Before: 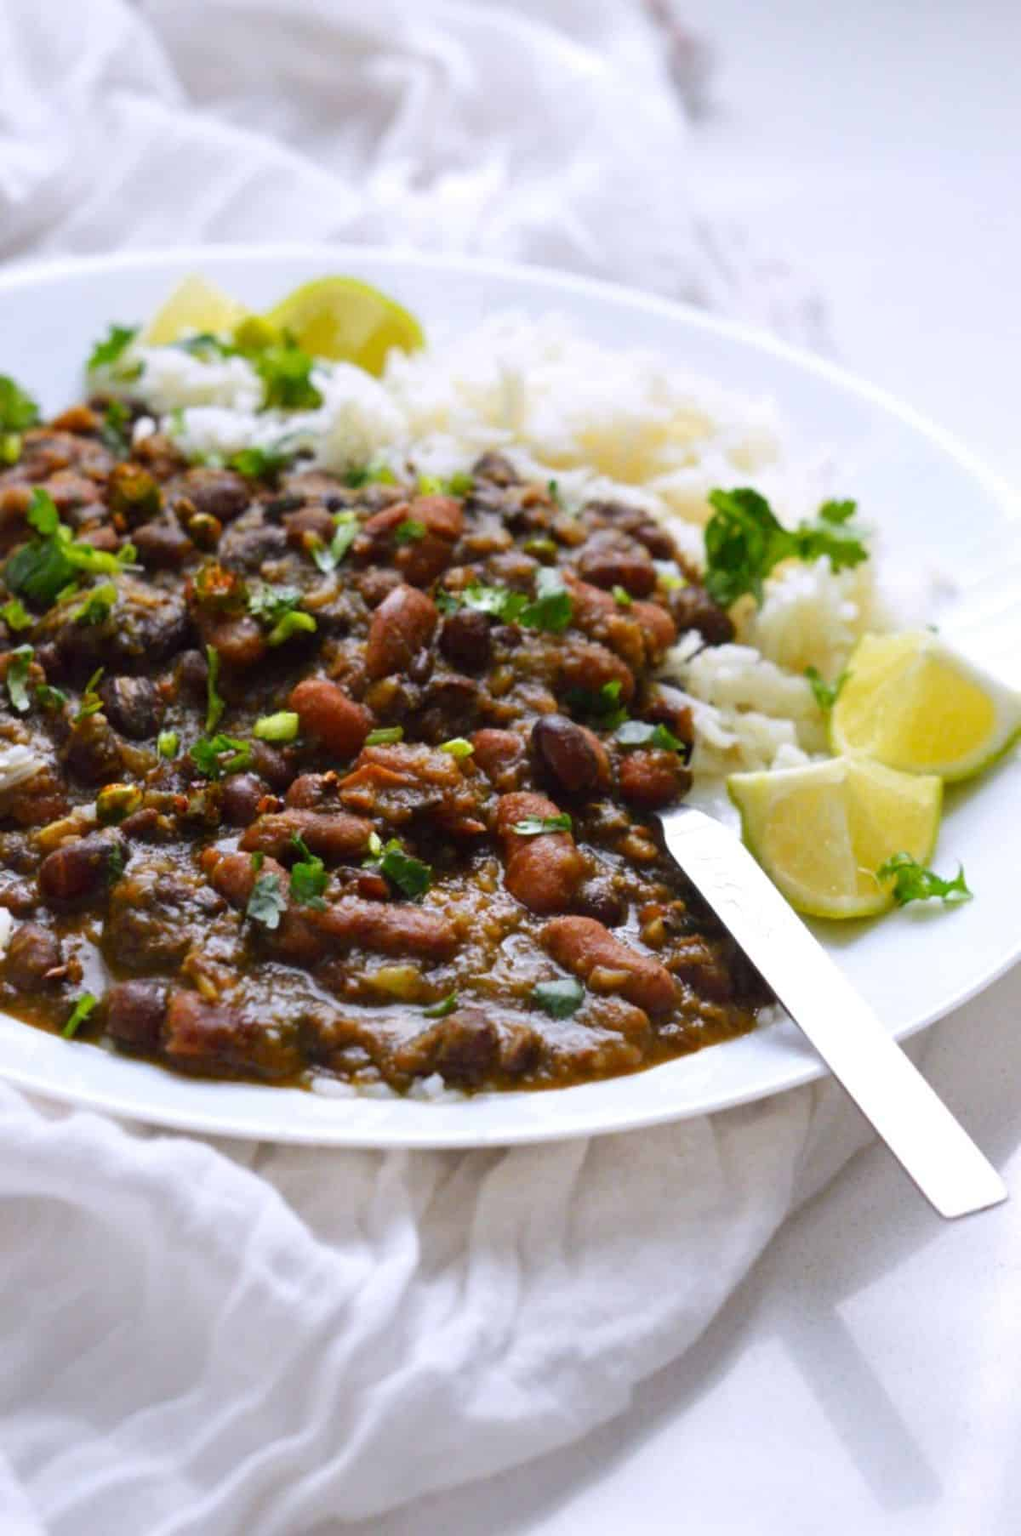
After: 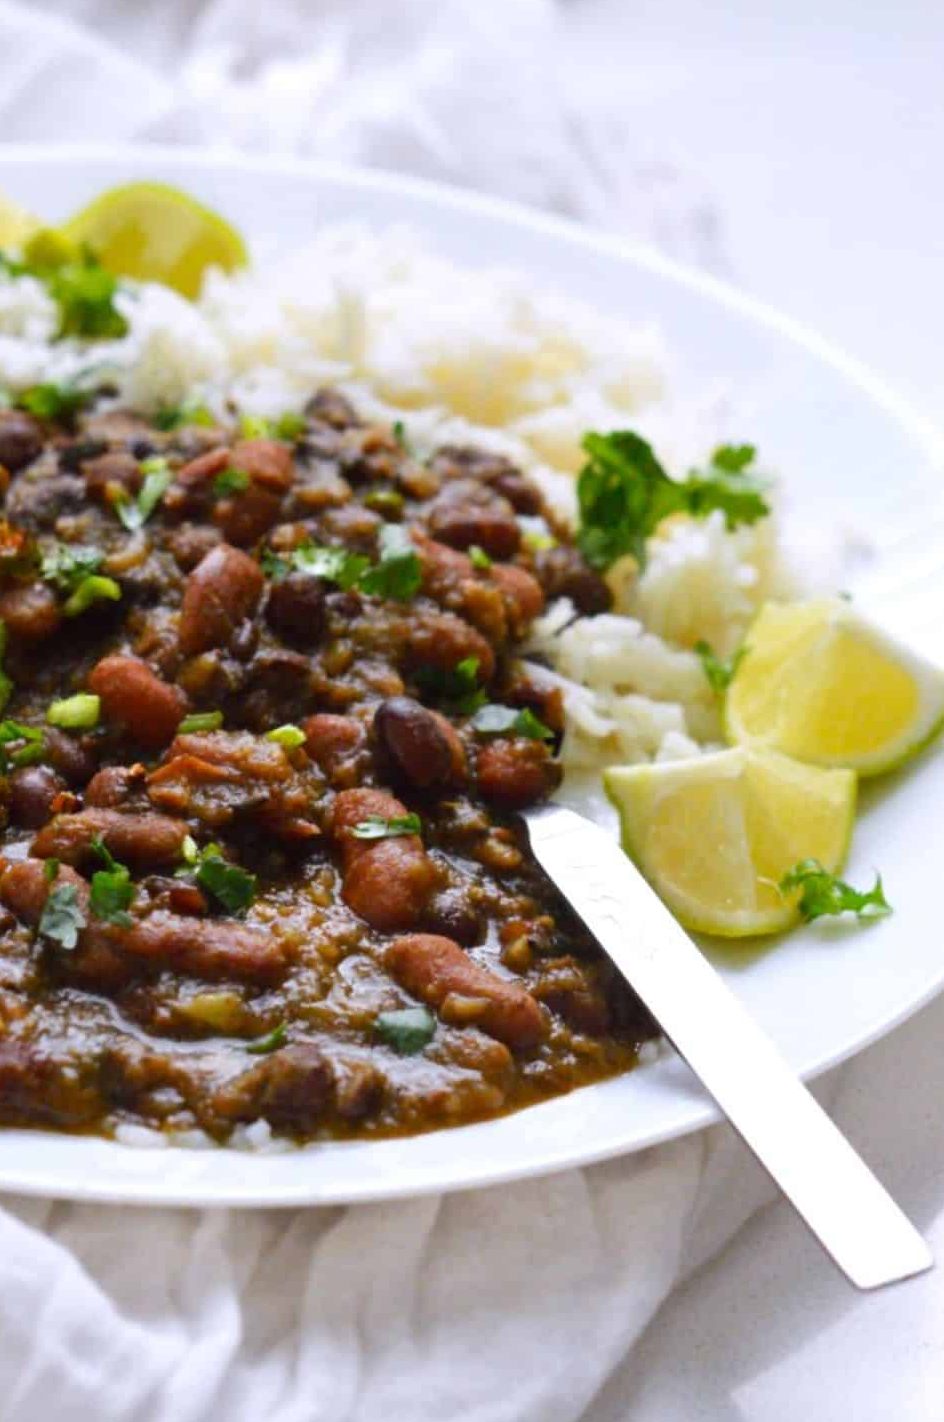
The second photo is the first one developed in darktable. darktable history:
crop and rotate: left 20.996%, top 7.936%, right 0.314%, bottom 13.308%
